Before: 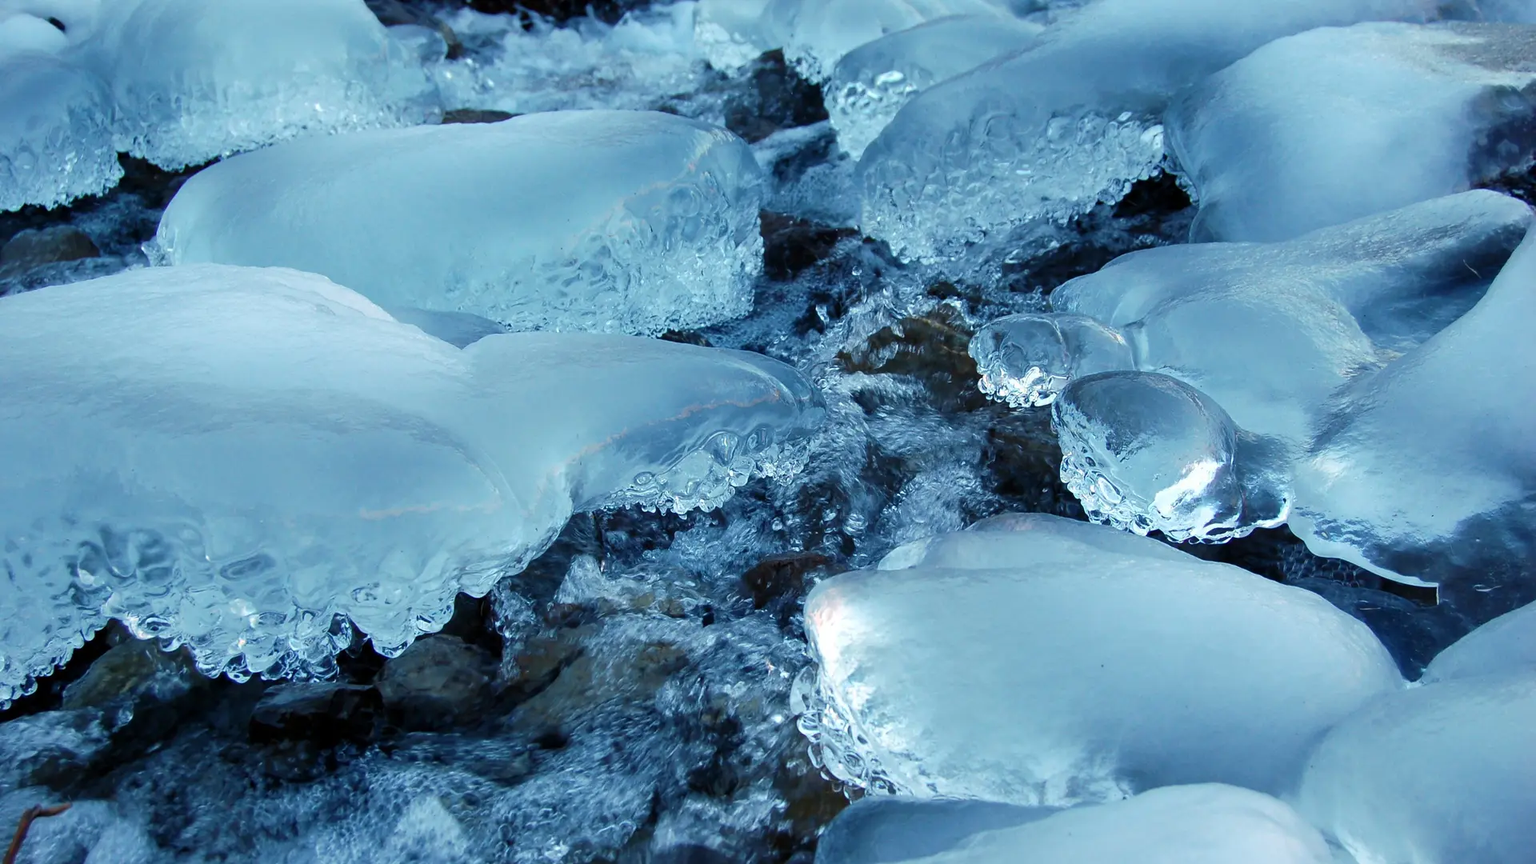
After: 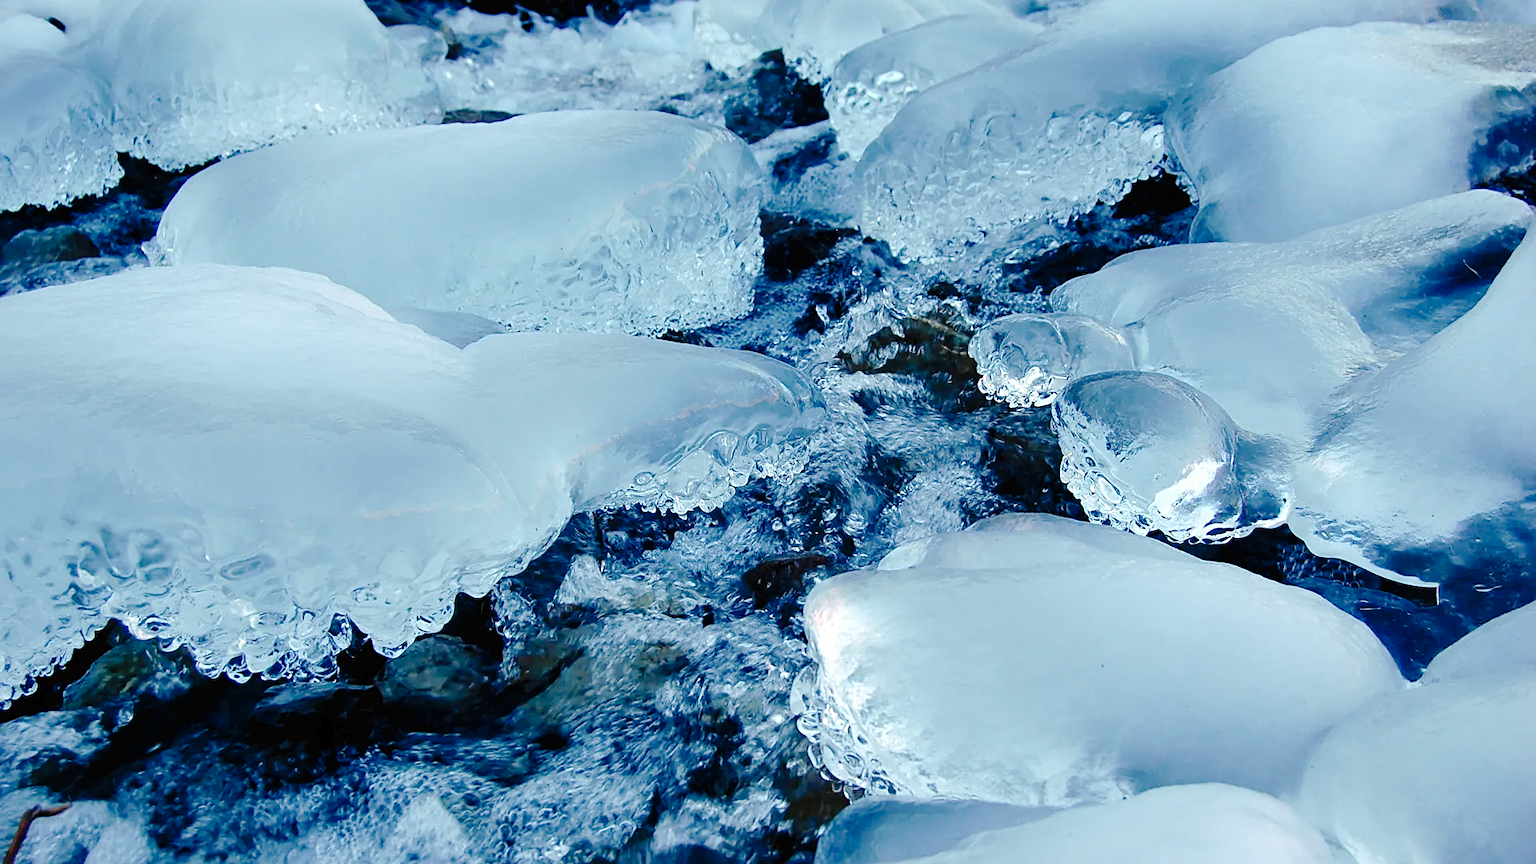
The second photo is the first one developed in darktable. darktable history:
sharpen: on, module defaults
tone curve: curves: ch0 [(0, 0) (0.003, 0.013) (0.011, 0.012) (0.025, 0.011) (0.044, 0.016) (0.069, 0.029) (0.1, 0.045) (0.136, 0.074) (0.177, 0.123) (0.224, 0.207) (0.277, 0.313) (0.335, 0.414) (0.399, 0.509) (0.468, 0.599) (0.543, 0.663) (0.623, 0.728) (0.709, 0.79) (0.801, 0.854) (0.898, 0.925) (1, 1)], preserve colors none
